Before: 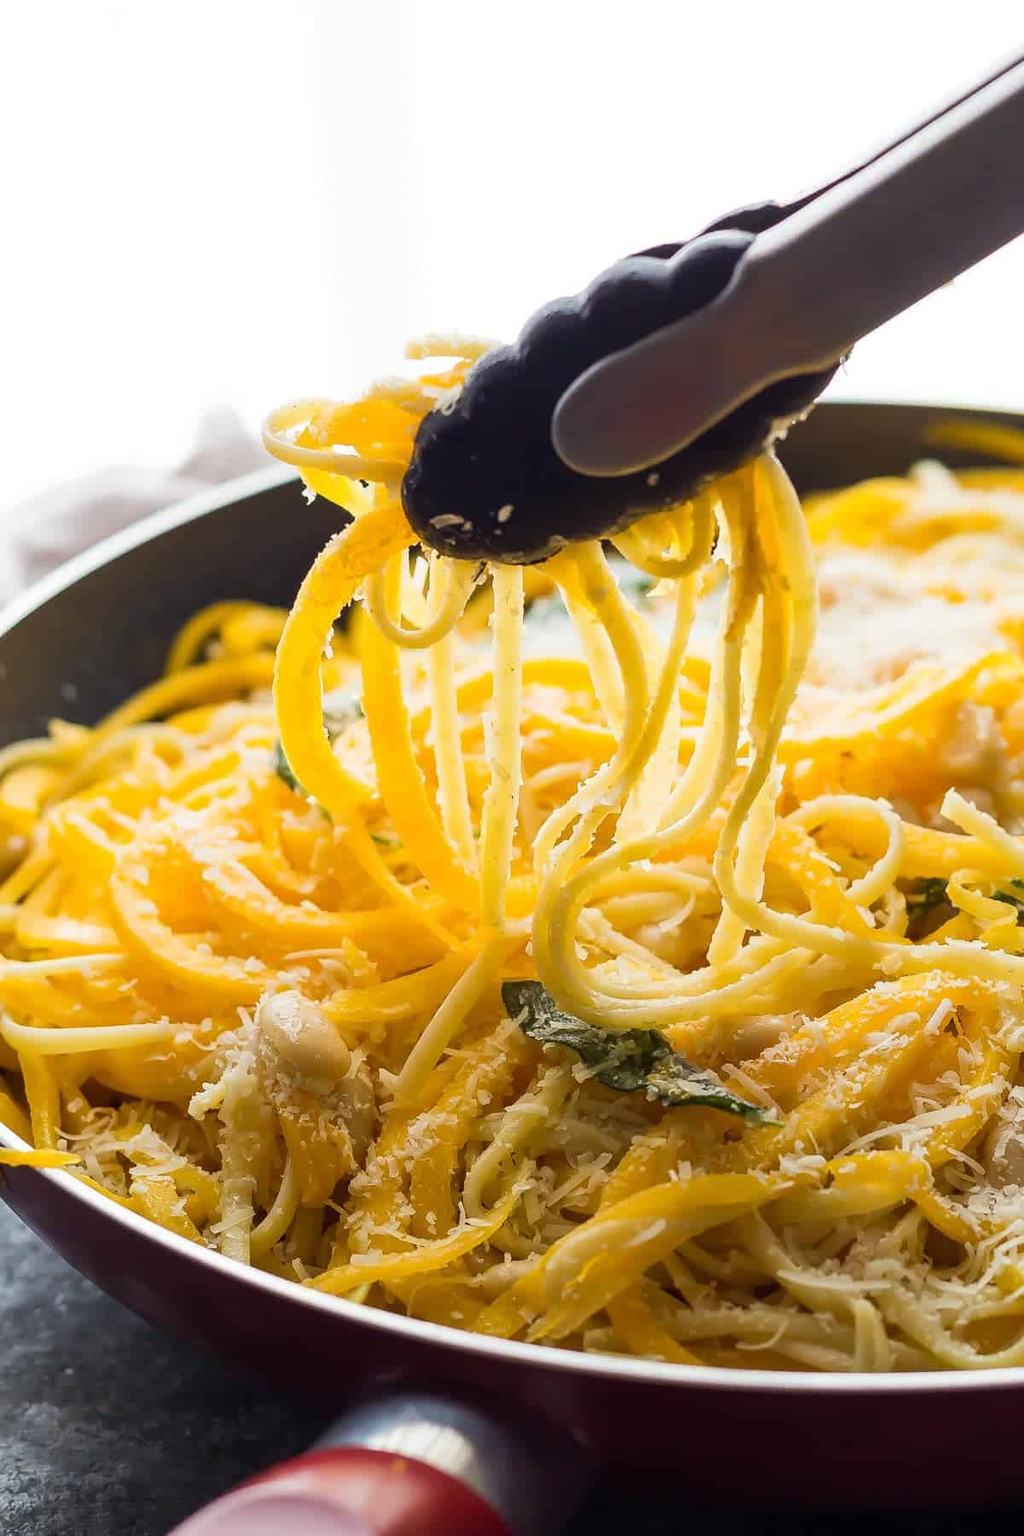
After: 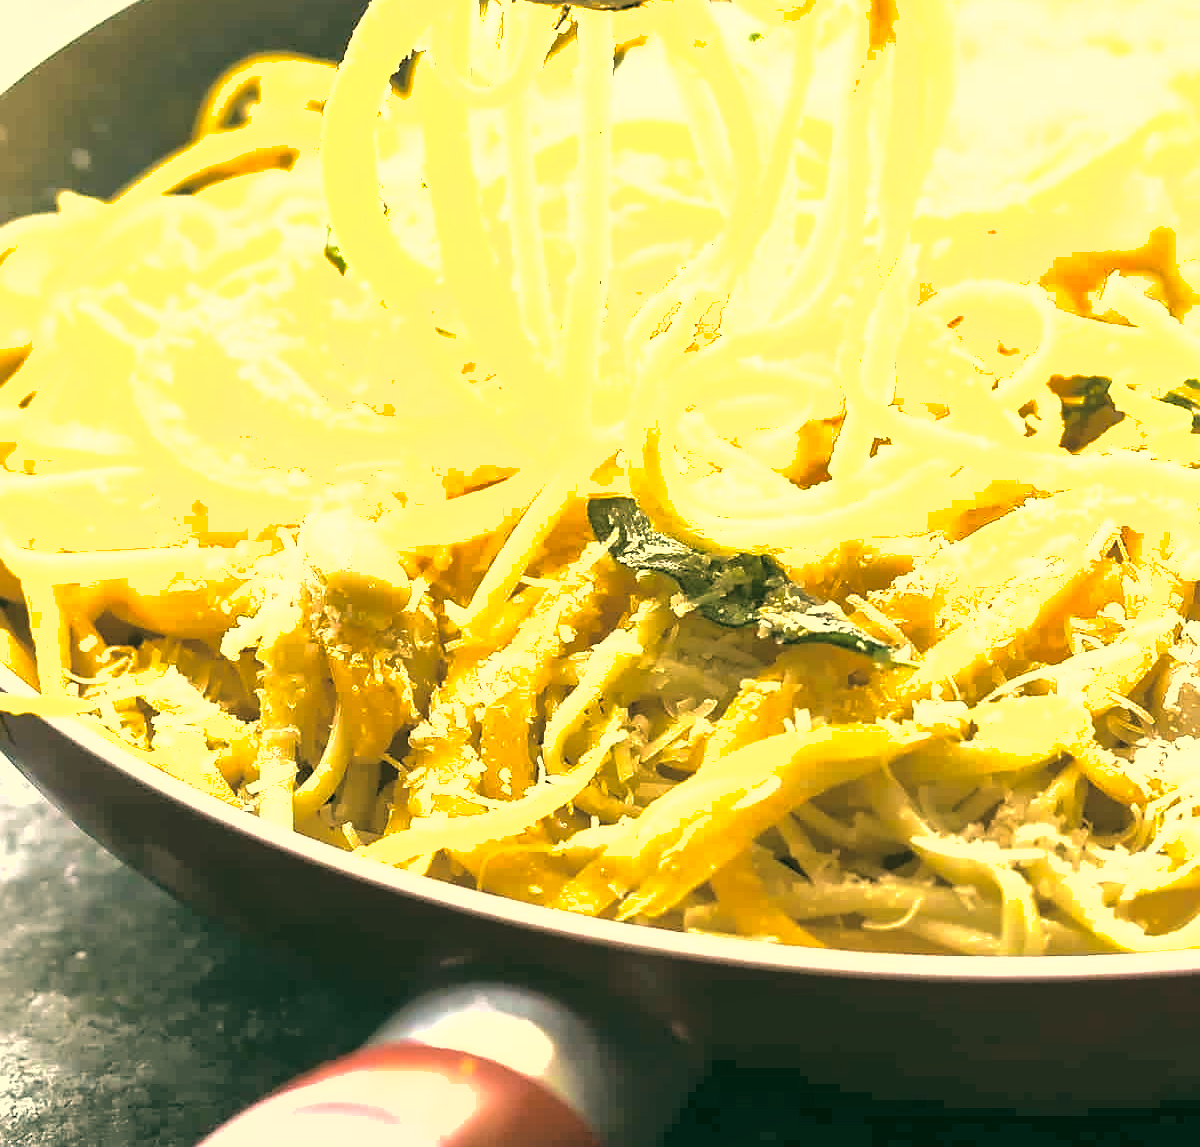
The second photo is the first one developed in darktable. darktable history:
crop and rotate: top 36.253%
levels: white 99.96%, levels [0.129, 0.519, 0.867]
color correction: highlights a* 5.14, highlights b* 24.32, shadows a* -15.99, shadows b* 3.72
tone curve: curves: ch0 [(0, 0) (0.003, 0.195) (0.011, 0.161) (0.025, 0.21) (0.044, 0.24) (0.069, 0.254) (0.1, 0.283) (0.136, 0.347) (0.177, 0.412) (0.224, 0.455) (0.277, 0.531) (0.335, 0.606) (0.399, 0.679) (0.468, 0.748) (0.543, 0.814) (0.623, 0.876) (0.709, 0.927) (0.801, 0.949) (0.898, 0.962) (1, 1)], color space Lab, independent channels, preserve colors none
sharpen: radius 1.812, amount 0.411, threshold 1.507
shadows and highlights: on, module defaults
velvia: on, module defaults
